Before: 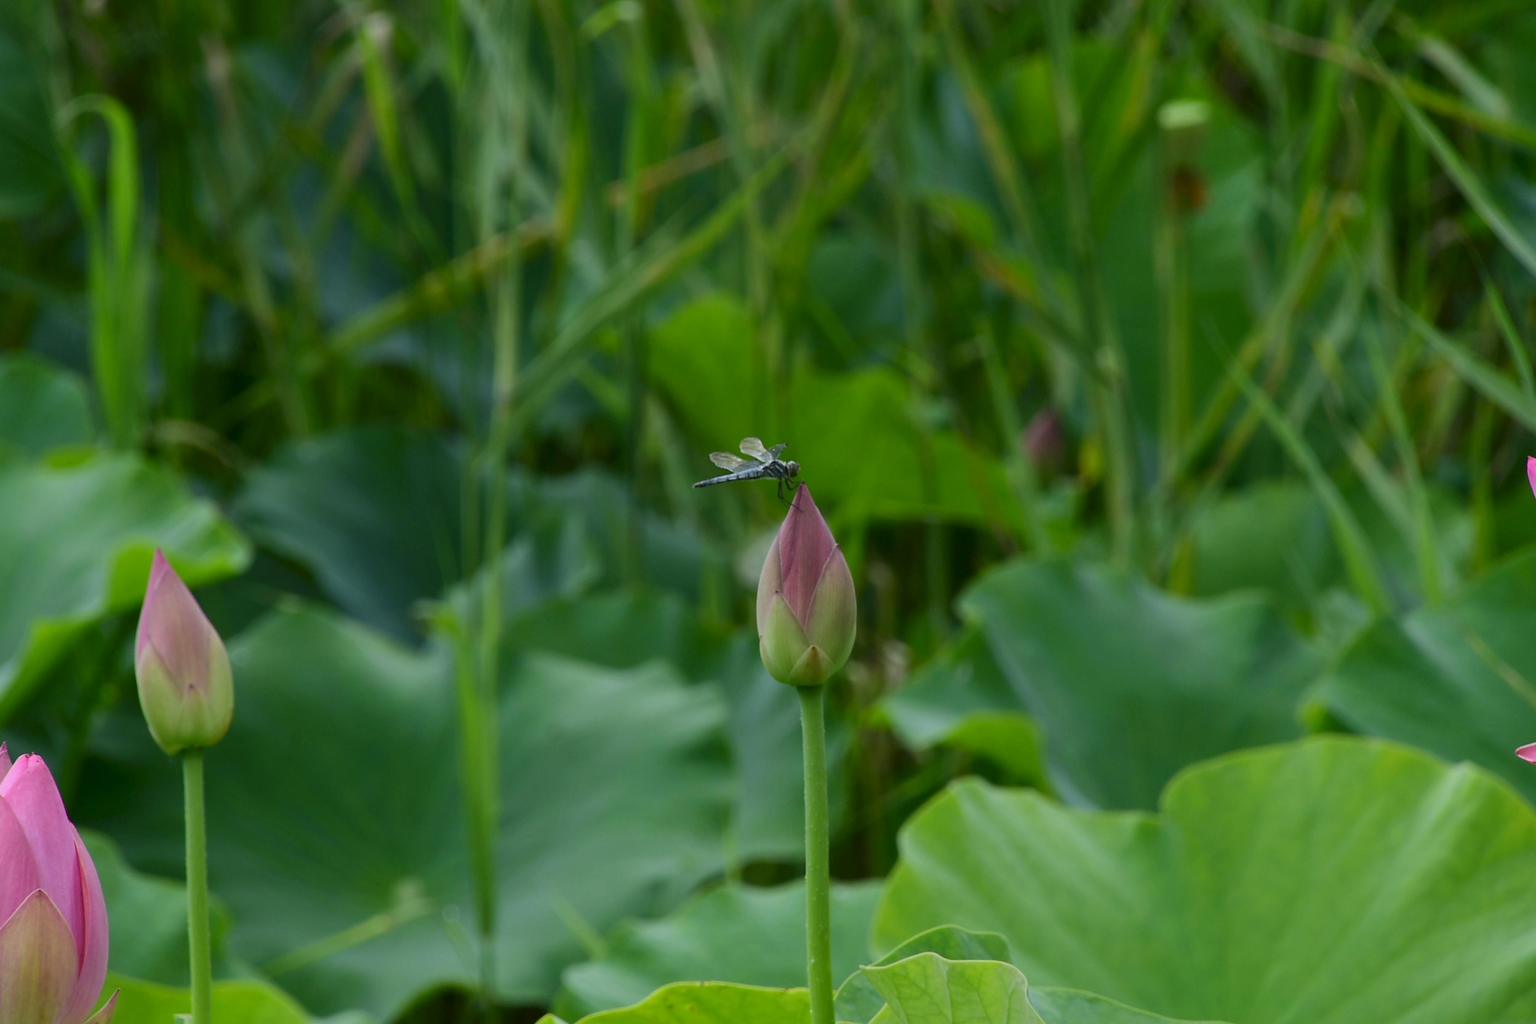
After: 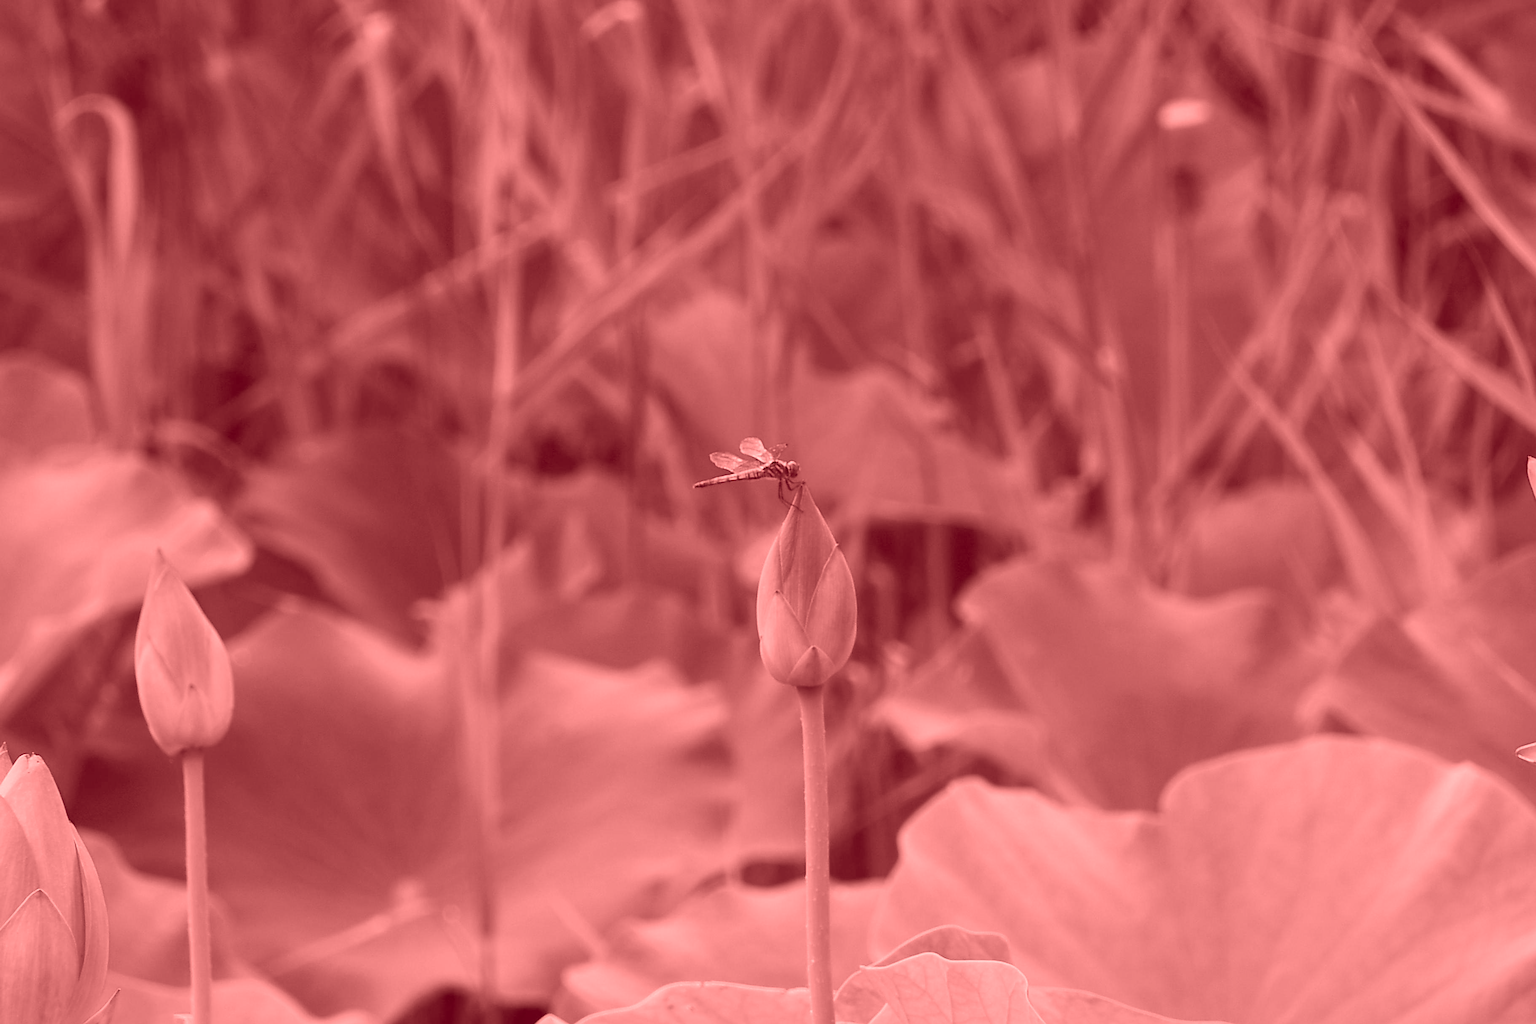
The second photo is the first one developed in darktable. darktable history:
colorize: saturation 60%, source mix 100%
sharpen: on, module defaults
